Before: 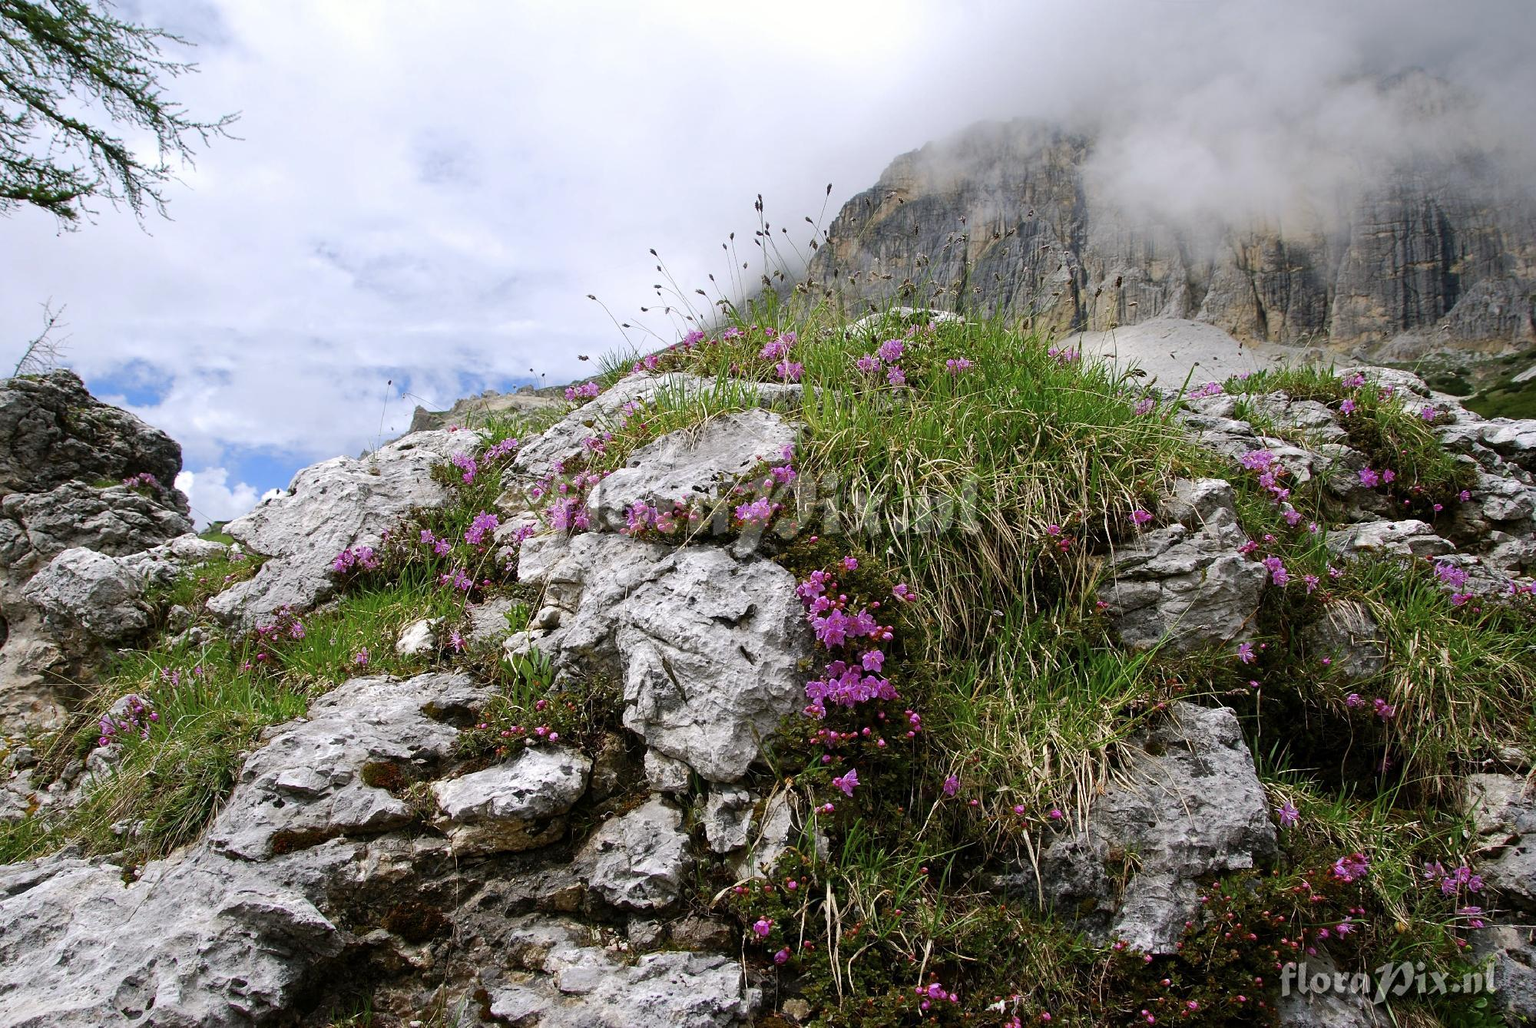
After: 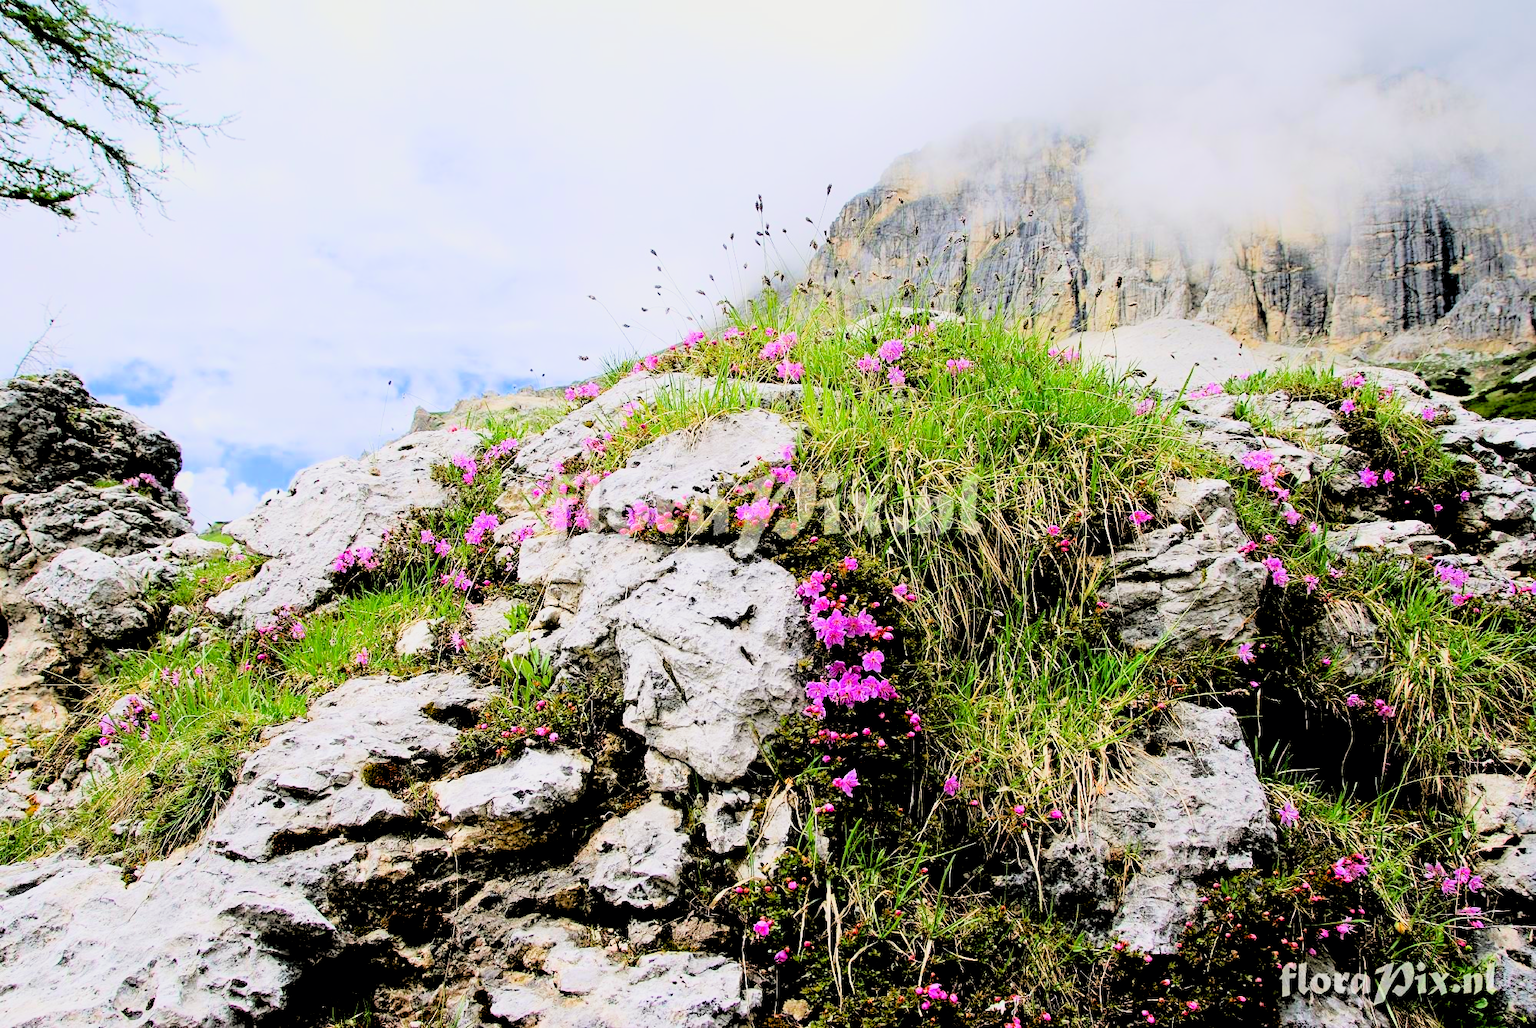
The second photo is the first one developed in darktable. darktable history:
rotate and perspective: crop left 0, crop top 0
color correction: saturation 0.98
rgb levels: levels [[0.027, 0.429, 0.996], [0, 0.5, 1], [0, 0.5, 1]]
filmic rgb: black relative exposure -6.15 EV, white relative exposure 6.96 EV, hardness 2.23, color science v6 (2022)
contrast brightness saturation: contrast 0.2, brightness 0.16, saturation 0.22
exposure: black level correction 0.001, exposure 0.5 EV, compensate exposure bias true, compensate highlight preservation false
tone curve: curves: ch0 [(0, 0) (0.003, 0) (0.011, 0.001) (0.025, 0.003) (0.044, 0.006) (0.069, 0.009) (0.1, 0.013) (0.136, 0.032) (0.177, 0.067) (0.224, 0.121) (0.277, 0.185) (0.335, 0.255) (0.399, 0.333) (0.468, 0.417) (0.543, 0.508) (0.623, 0.606) (0.709, 0.71) (0.801, 0.819) (0.898, 0.926) (1, 1)], preserve colors none
